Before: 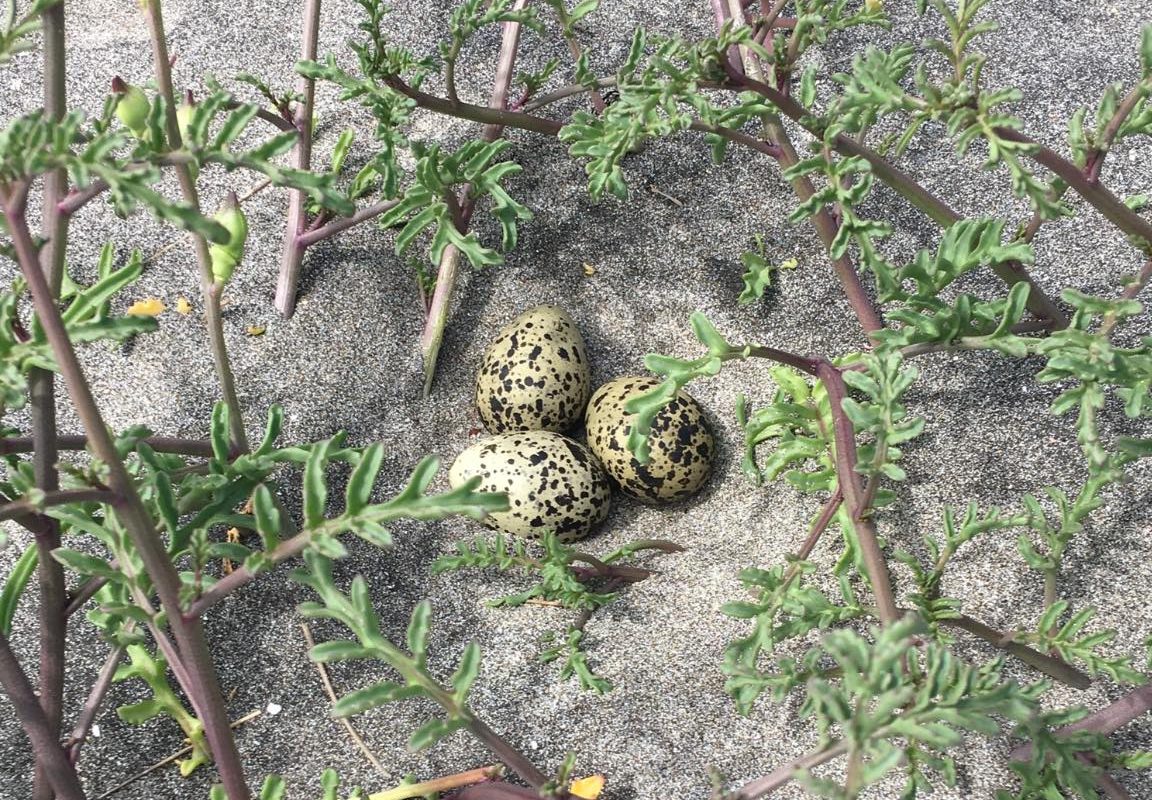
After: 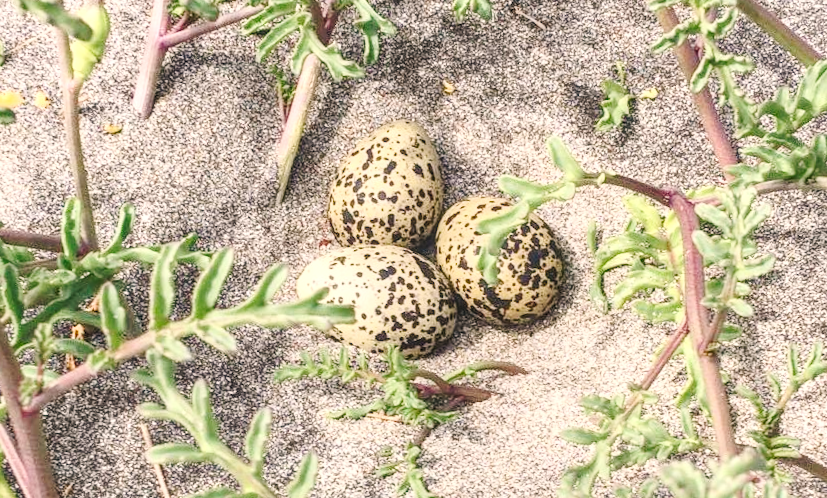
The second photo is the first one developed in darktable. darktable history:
contrast brightness saturation: contrast 0.2, brightness 0.16, saturation 0.22
white balance: red 1.127, blue 0.943
local contrast: highlights 0%, shadows 0%, detail 133%
tone curve: curves: ch0 [(0, 0) (0.003, 0.003) (0.011, 0.014) (0.025, 0.031) (0.044, 0.055) (0.069, 0.086) (0.1, 0.124) (0.136, 0.168) (0.177, 0.22) (0.224, 0.278) (0.277, 0.344) (0.335, 0.426) (0.399, 0.515) (0.468, 0.597) (0.543, 0.672) (0.623, 0.746) (0.709, 0.815) (0.801, 0.881) (0.898, 0.939) (1, 1)], preserve colors none
crop and rotate: angle -3.37°, left 9.79%, top 20.73%, right 12.42%, bottom 11.82%
